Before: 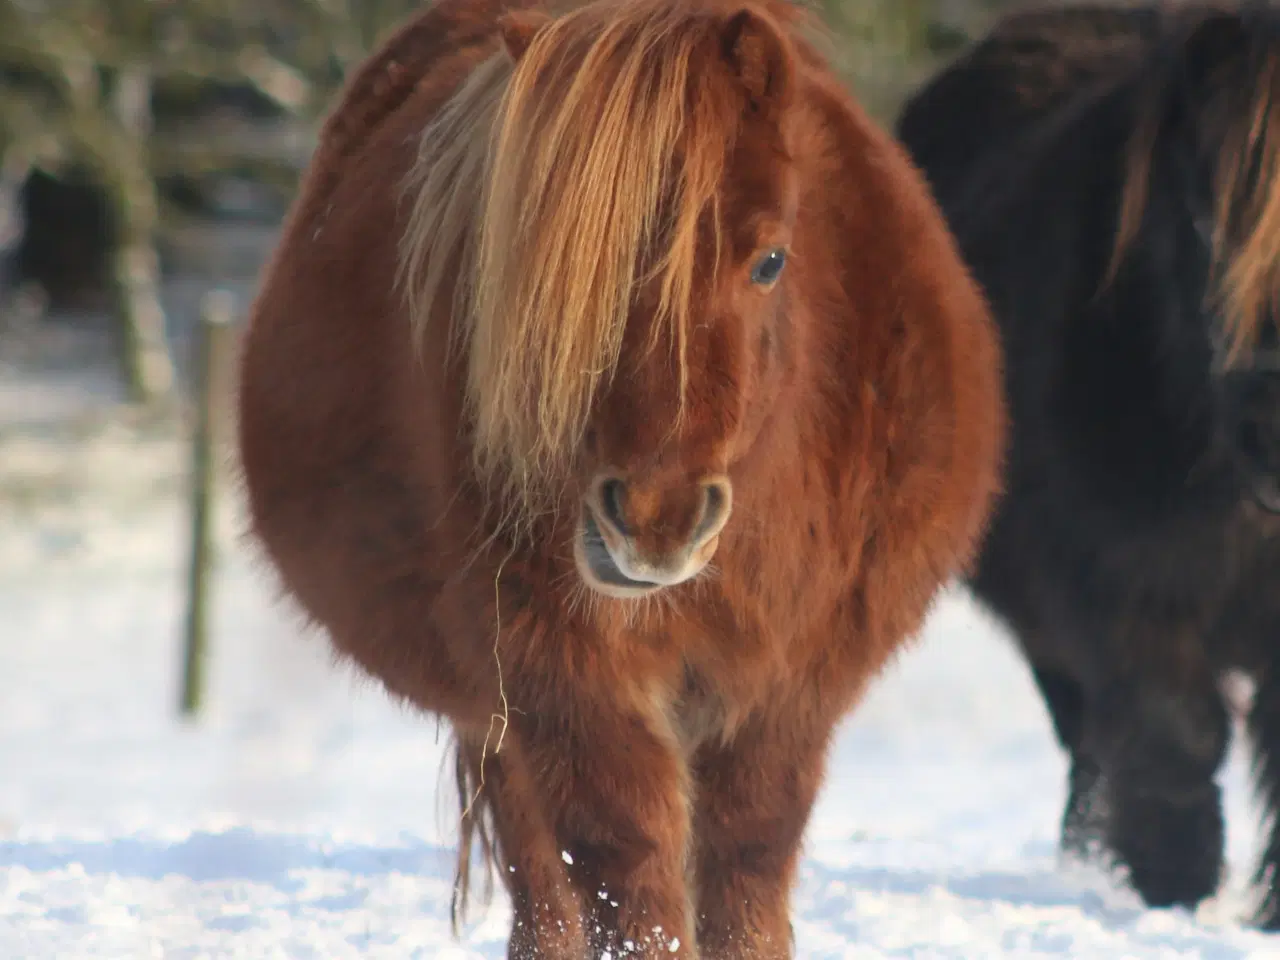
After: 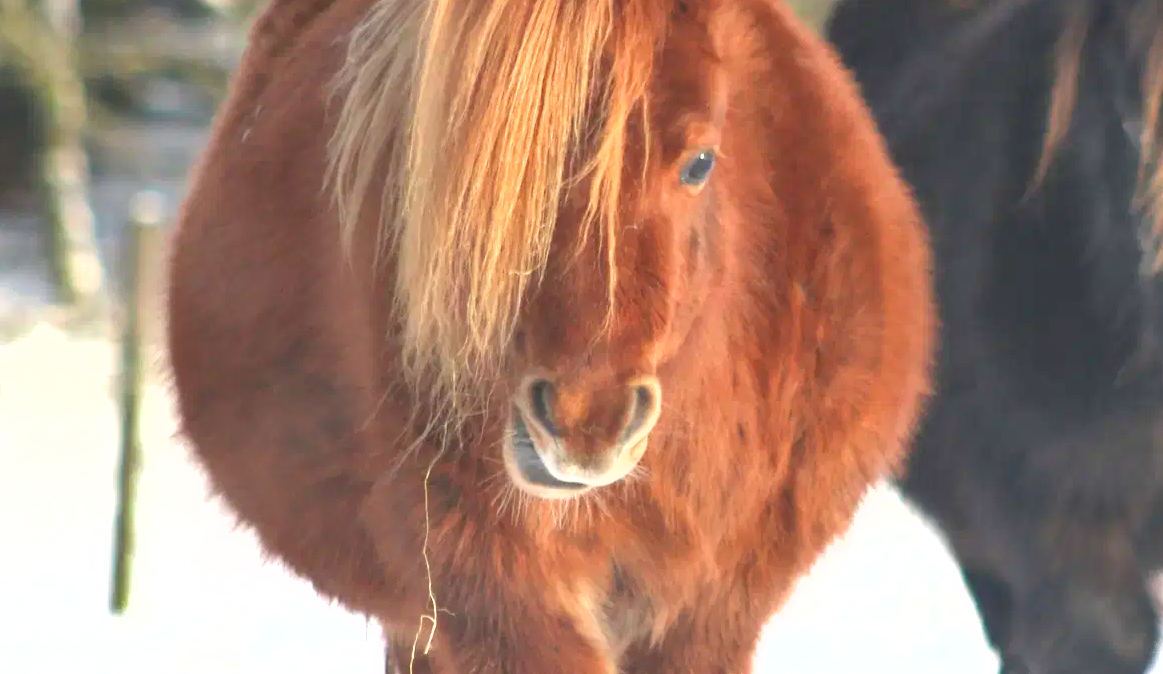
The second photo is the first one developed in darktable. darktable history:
crop: left 5.596%, top 10.314%, right 3.534%, bottom 19.395%
color balance rgb: contrast -10%
exposure: black level correction 0, exposure 1.45 EV, compensate exposure bias true, compensate highlight preservation false
shadows and highlights: low approximation 0.01, soften with gaussian
